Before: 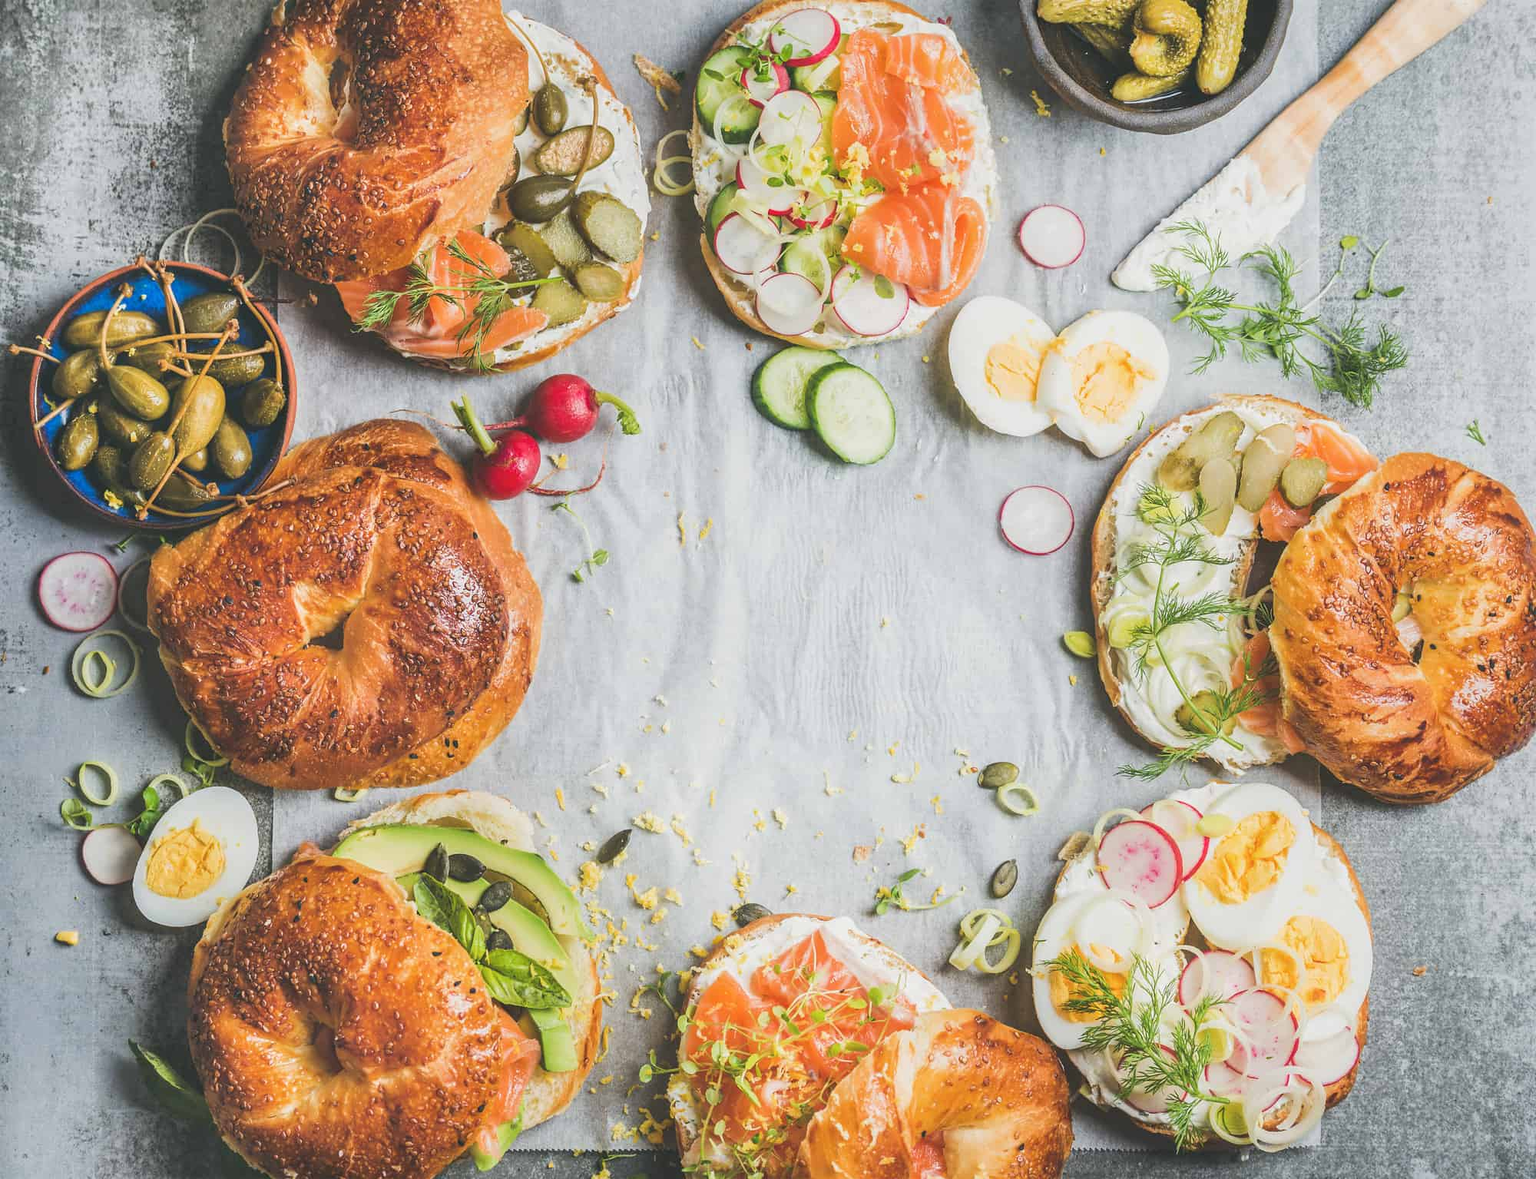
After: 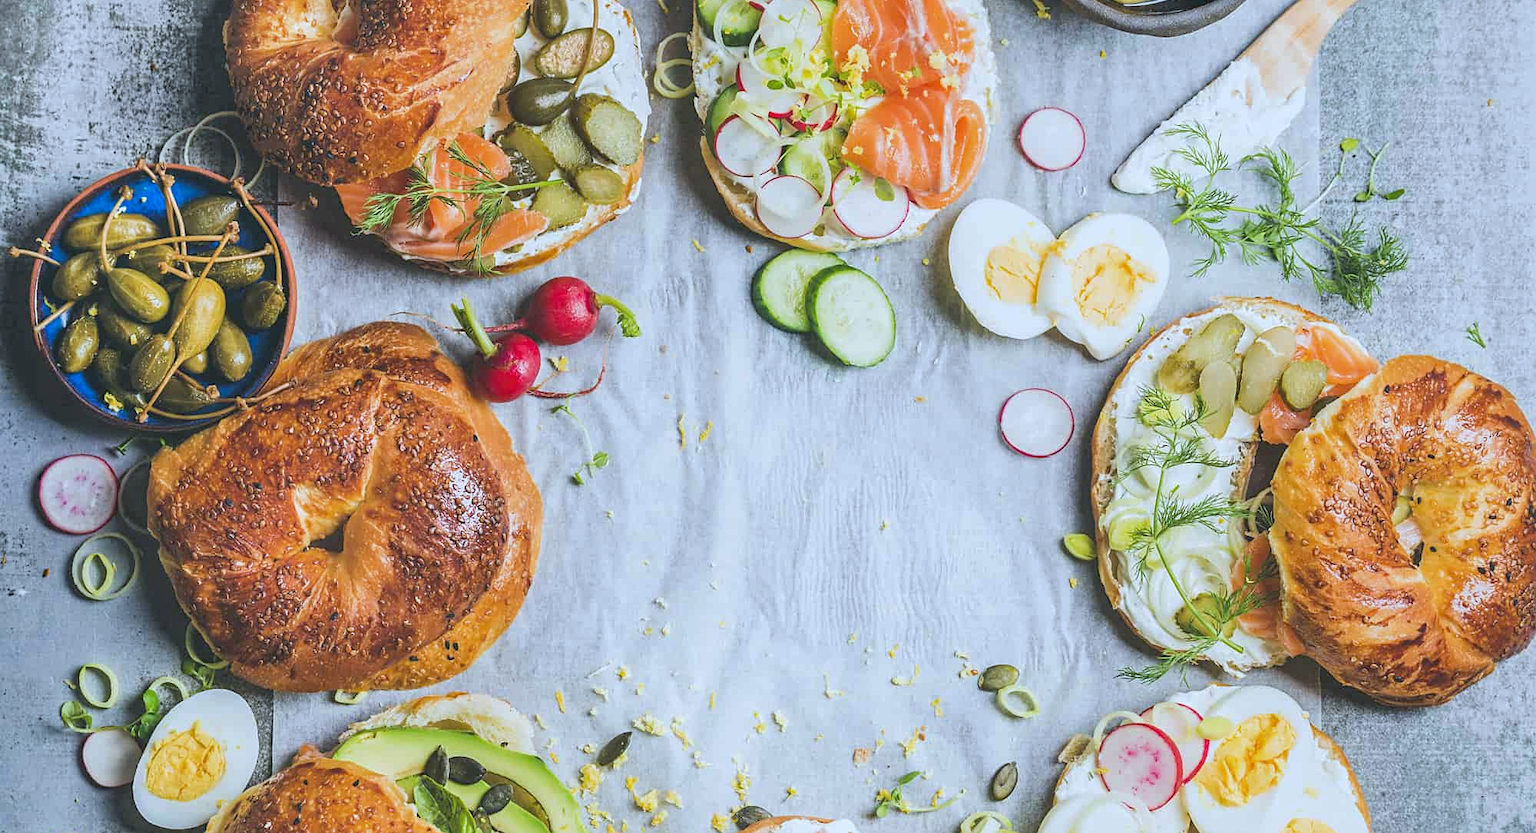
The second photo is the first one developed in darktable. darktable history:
haze removal: compatibility mode true, adaptive false
crop and rotate: top 8.293%, bottom 20.996%
white balance: red 0.924, blue 1.095
sharpen: amount 0.2
tone equalizer: on, module defaults
